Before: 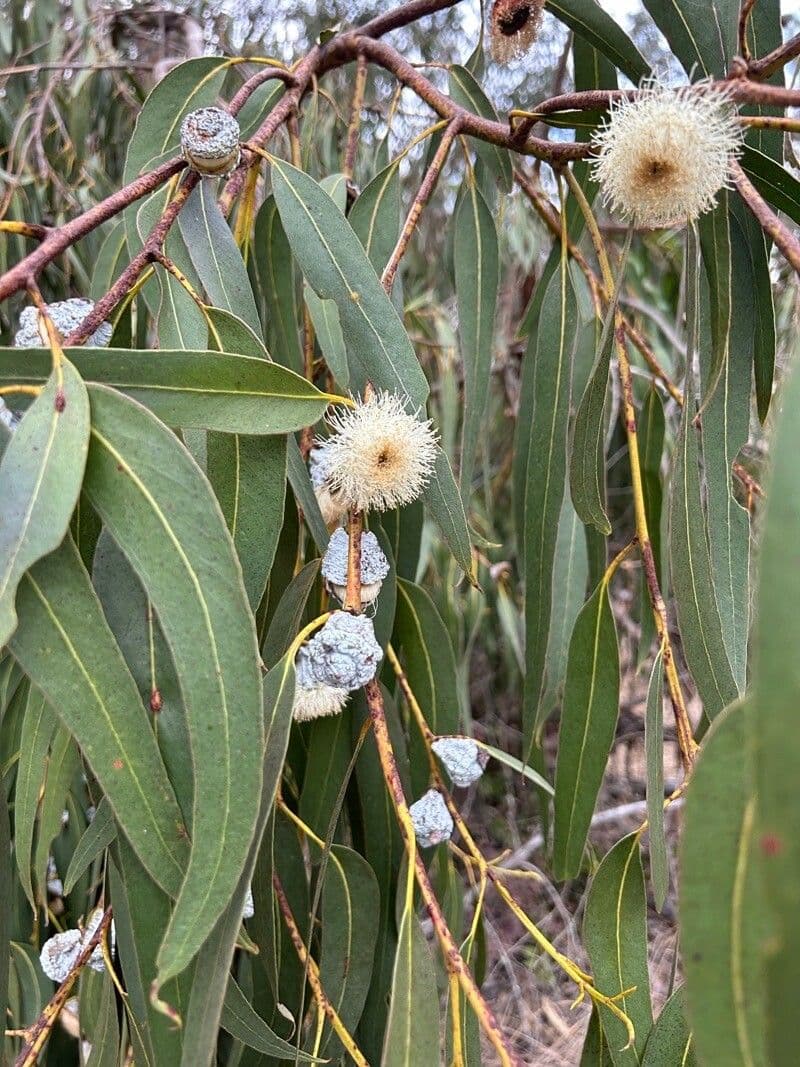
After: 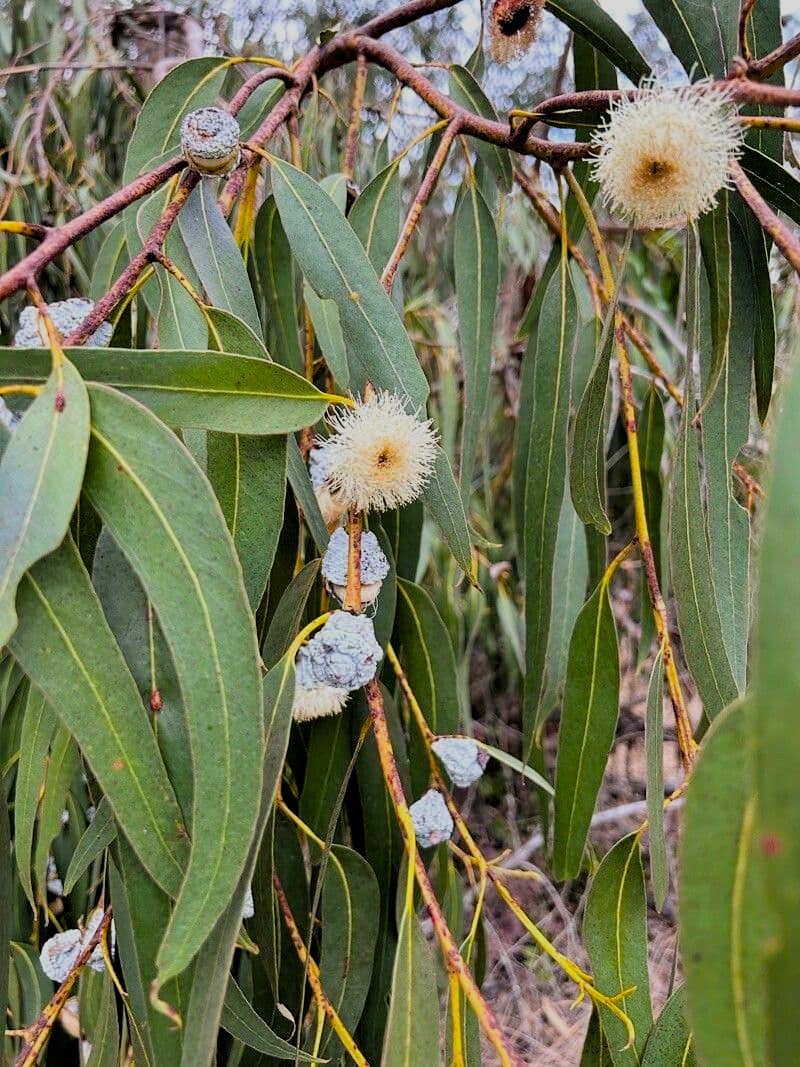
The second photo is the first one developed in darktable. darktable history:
color balance rgb: linear chroma grading › global chroma 8.915%, perceptual saturation grading › global saturation 25.792%, contrast -9.509%
filmic rgb: black relative exposure -5.06 EV, white relative exposure 3.96 EV, hardness 2.9, contrast 1.188, iterations of high-quality reconstruction 0
